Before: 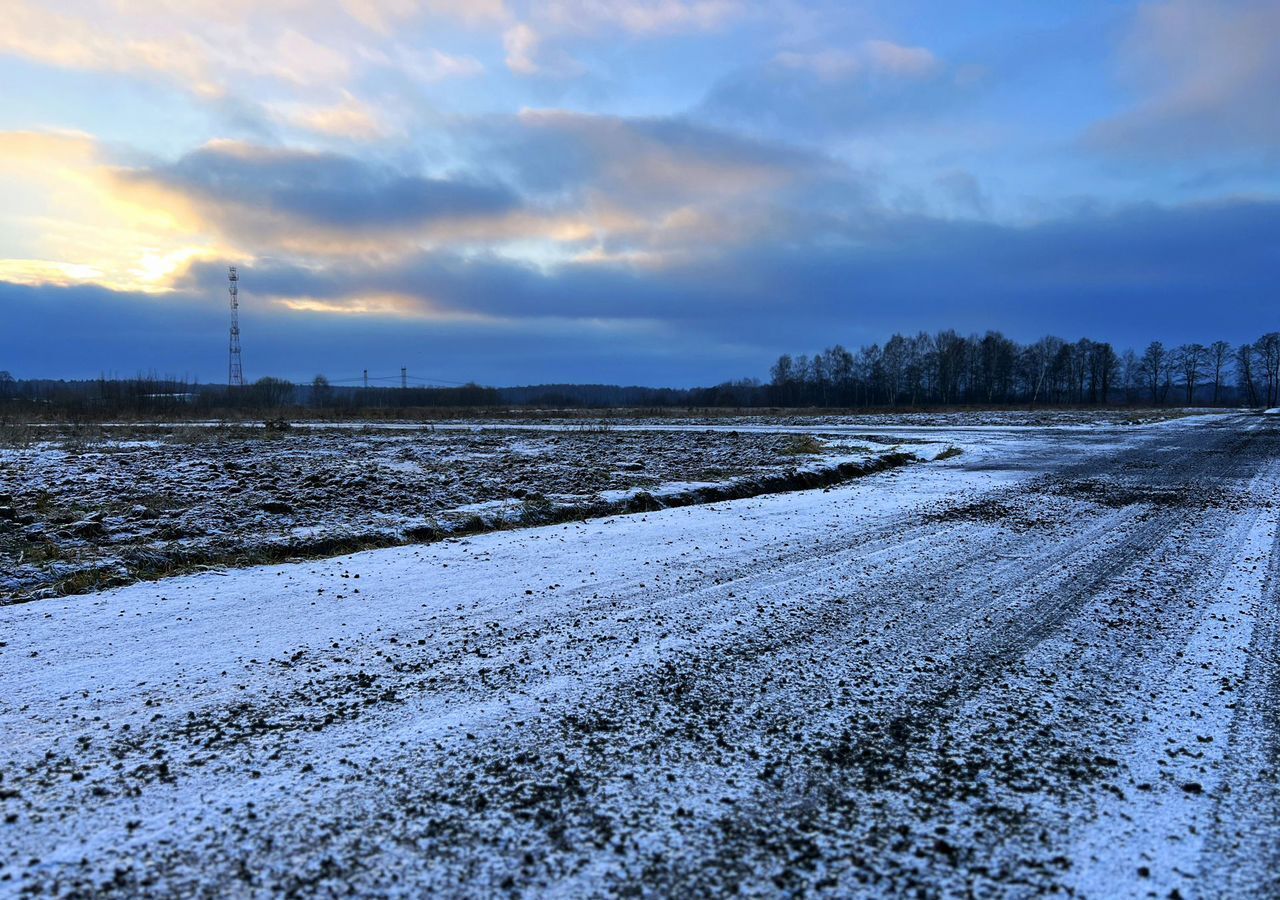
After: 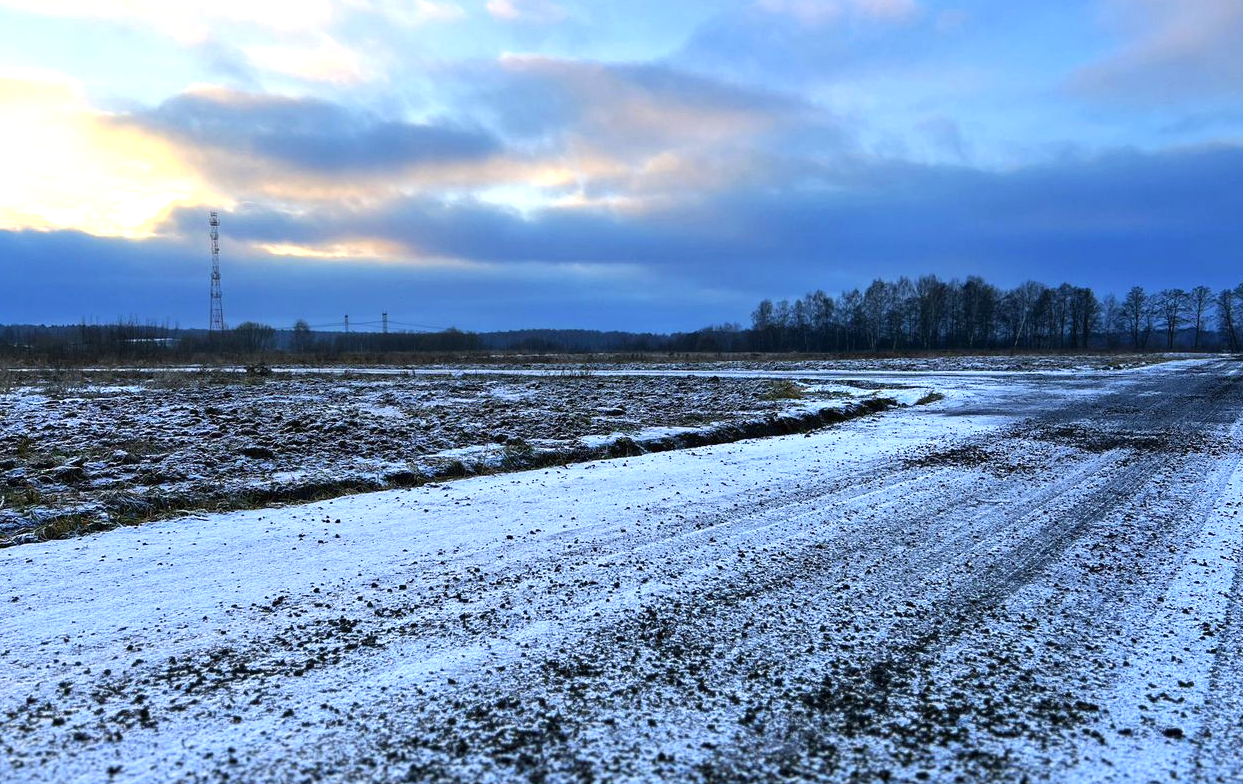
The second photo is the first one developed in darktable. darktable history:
exposure: black level correction 0, exposure 0.5 EV, compensate exposure bias true, compensate highlight preservation false
crop: left 1.507%, top 6.147%, right 1.379%, bottom 6.637%
